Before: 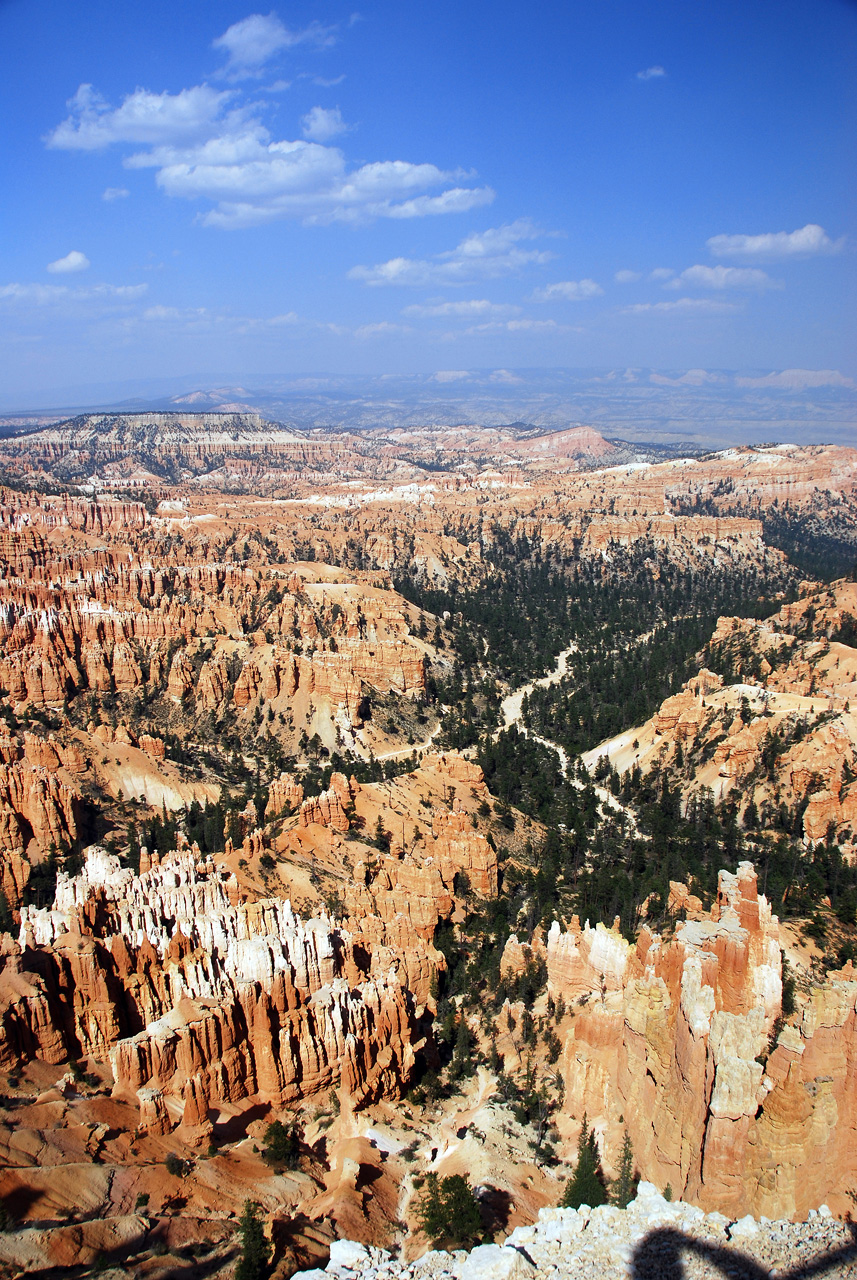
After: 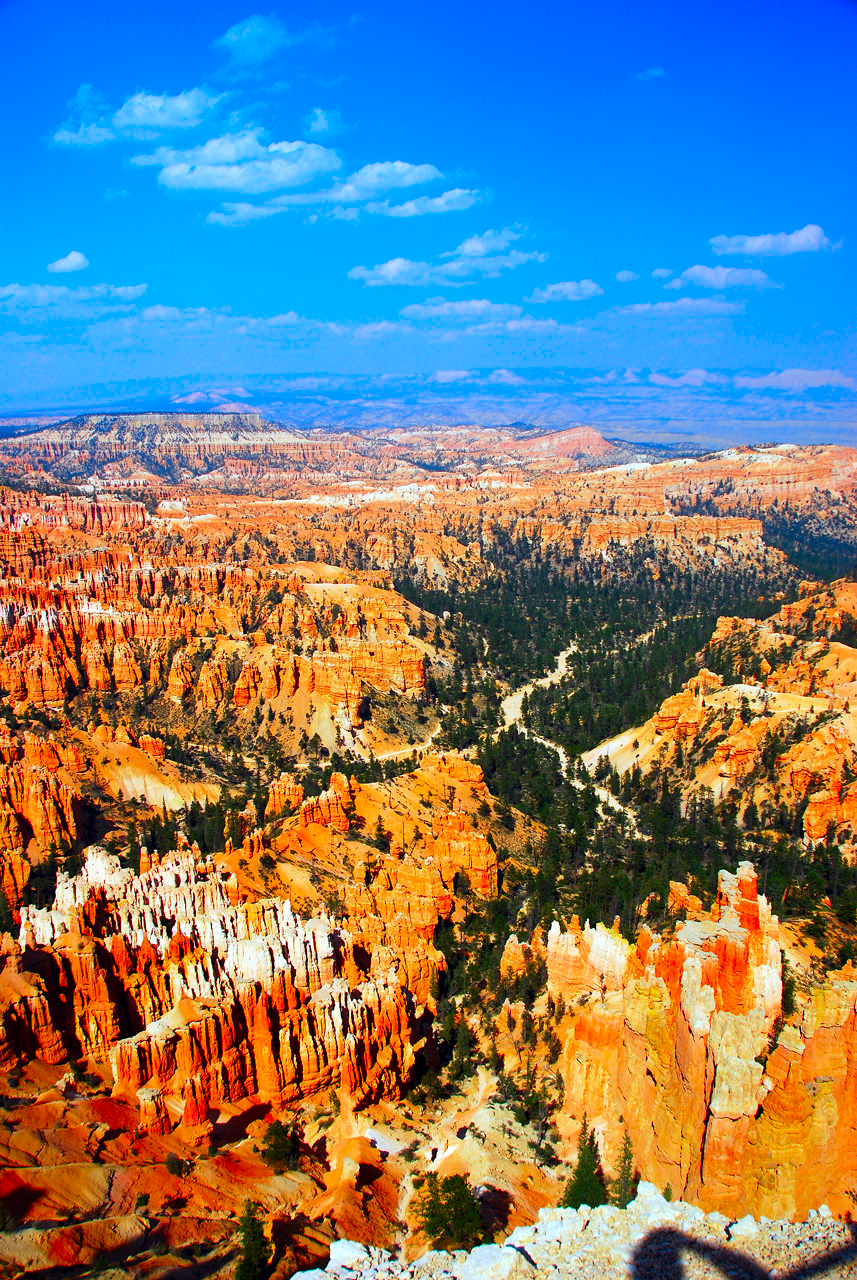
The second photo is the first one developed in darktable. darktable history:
color correction: highlights b* 0.009, saturation 2.12
